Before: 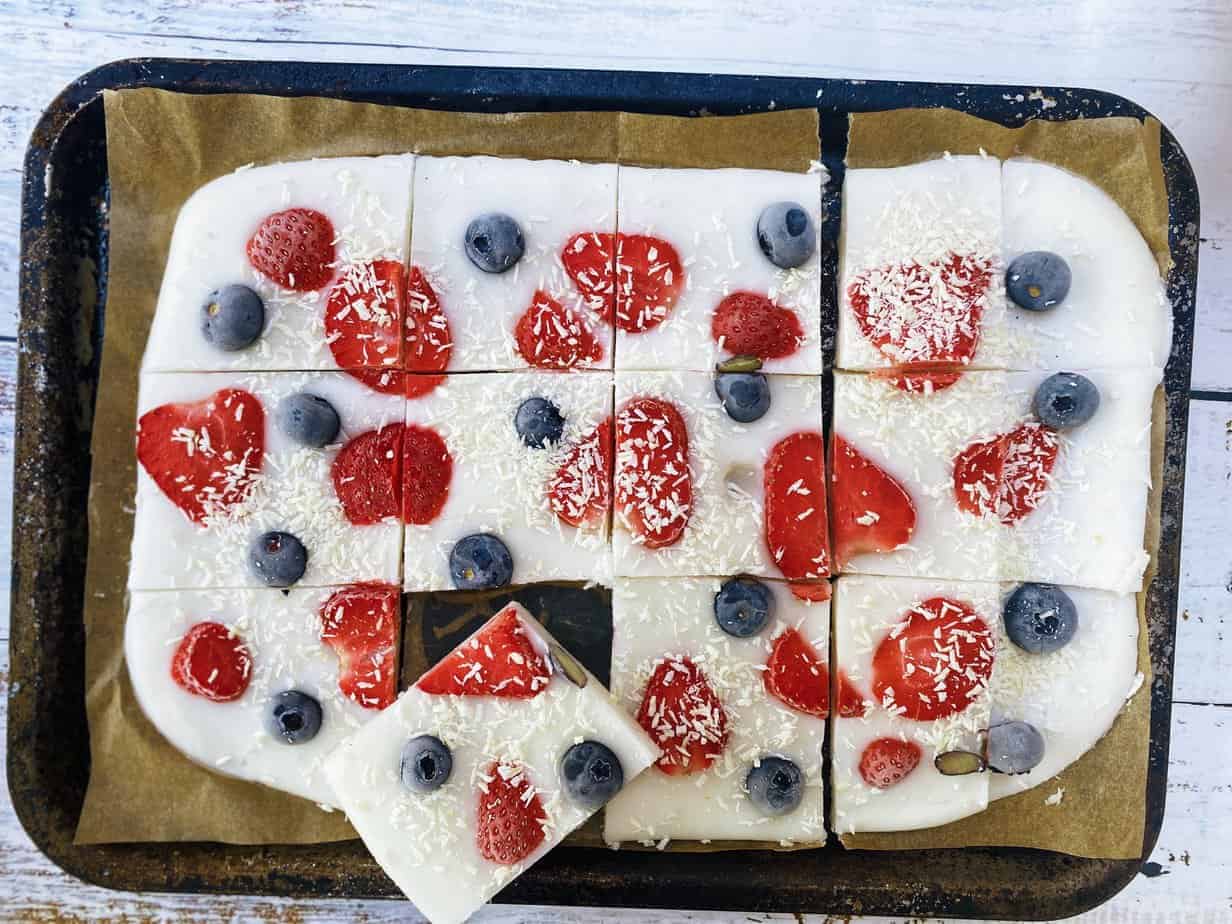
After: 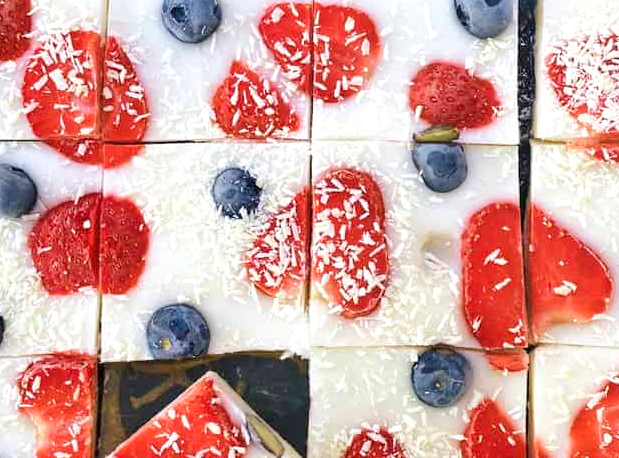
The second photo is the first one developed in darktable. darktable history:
velvia: strength 6.26%
crop: left 24.627%, top 24.9%, right 25.068%, bottom 25.53%
contrast equalizer: y [[0.5, 0.5, 0.478, 0.5, 0.5, 0.5], [0.5 ×6], [0.5 ×6], [0 ×6], [0 ×6]], mix 0.579
tone equalizer: -8 EV 0.995 EV, -7 EV 1.03 EV, -6 EV 1.02 EV, -5 EV 0.961 EV, -4 EV 0.999 EV, -3 EV 0.728 EV, -2 EV 0.508 EV, -1 EV 0.264 EV, edges refinement/feathering 500, mask exposure compensation -1.57 EV, preserve details no
